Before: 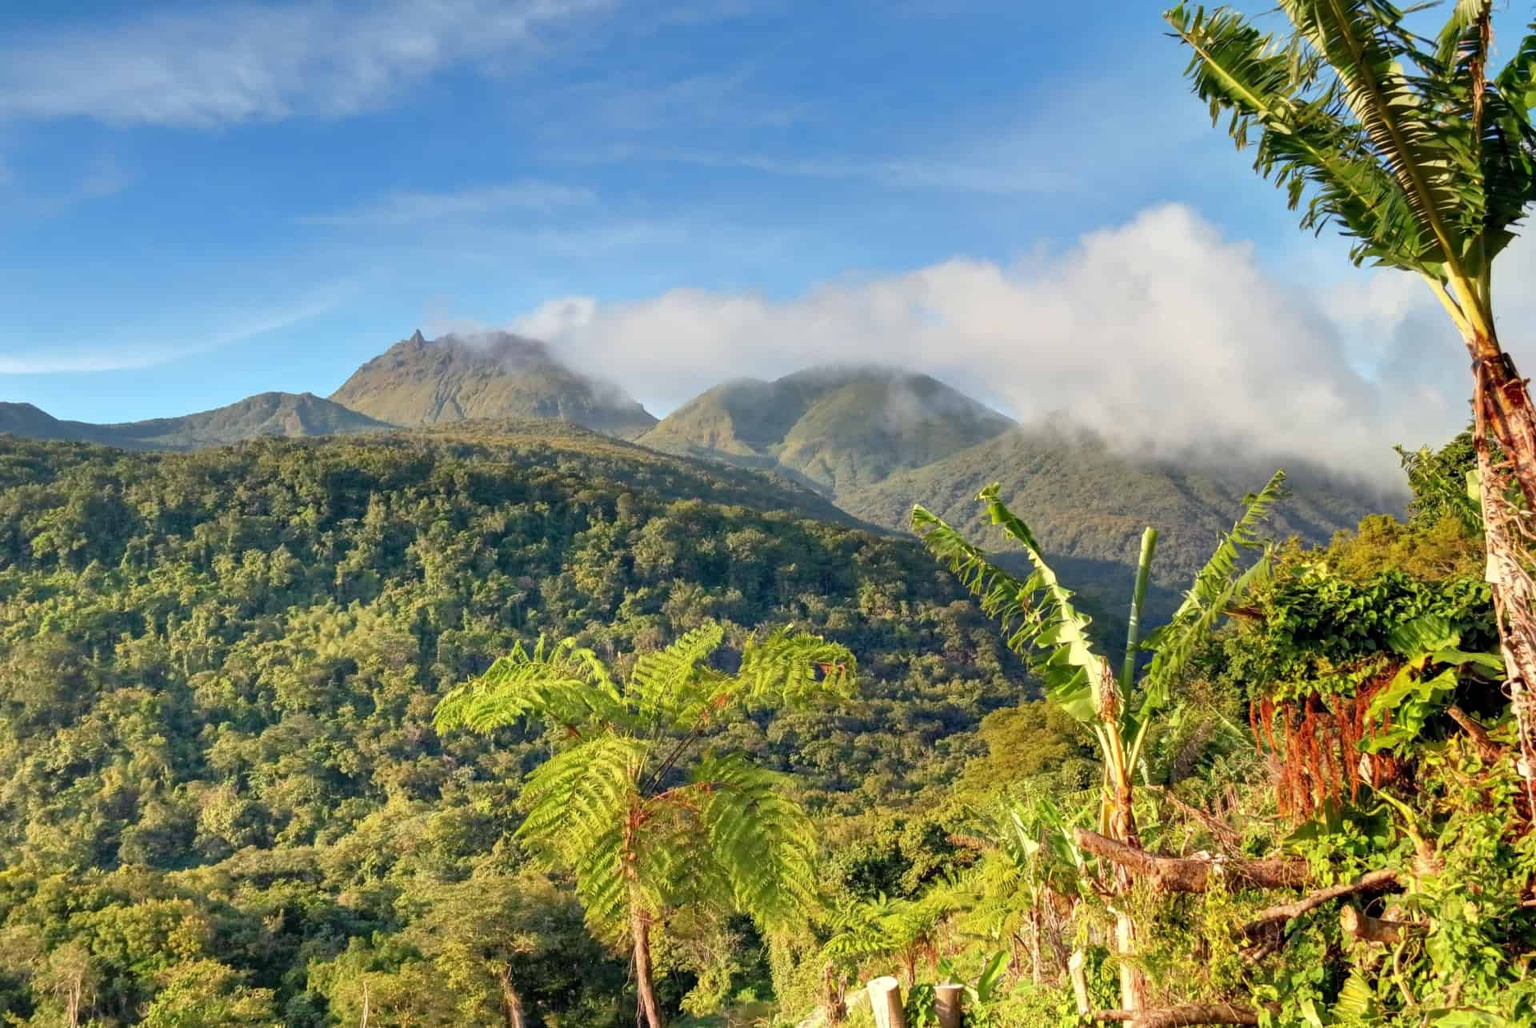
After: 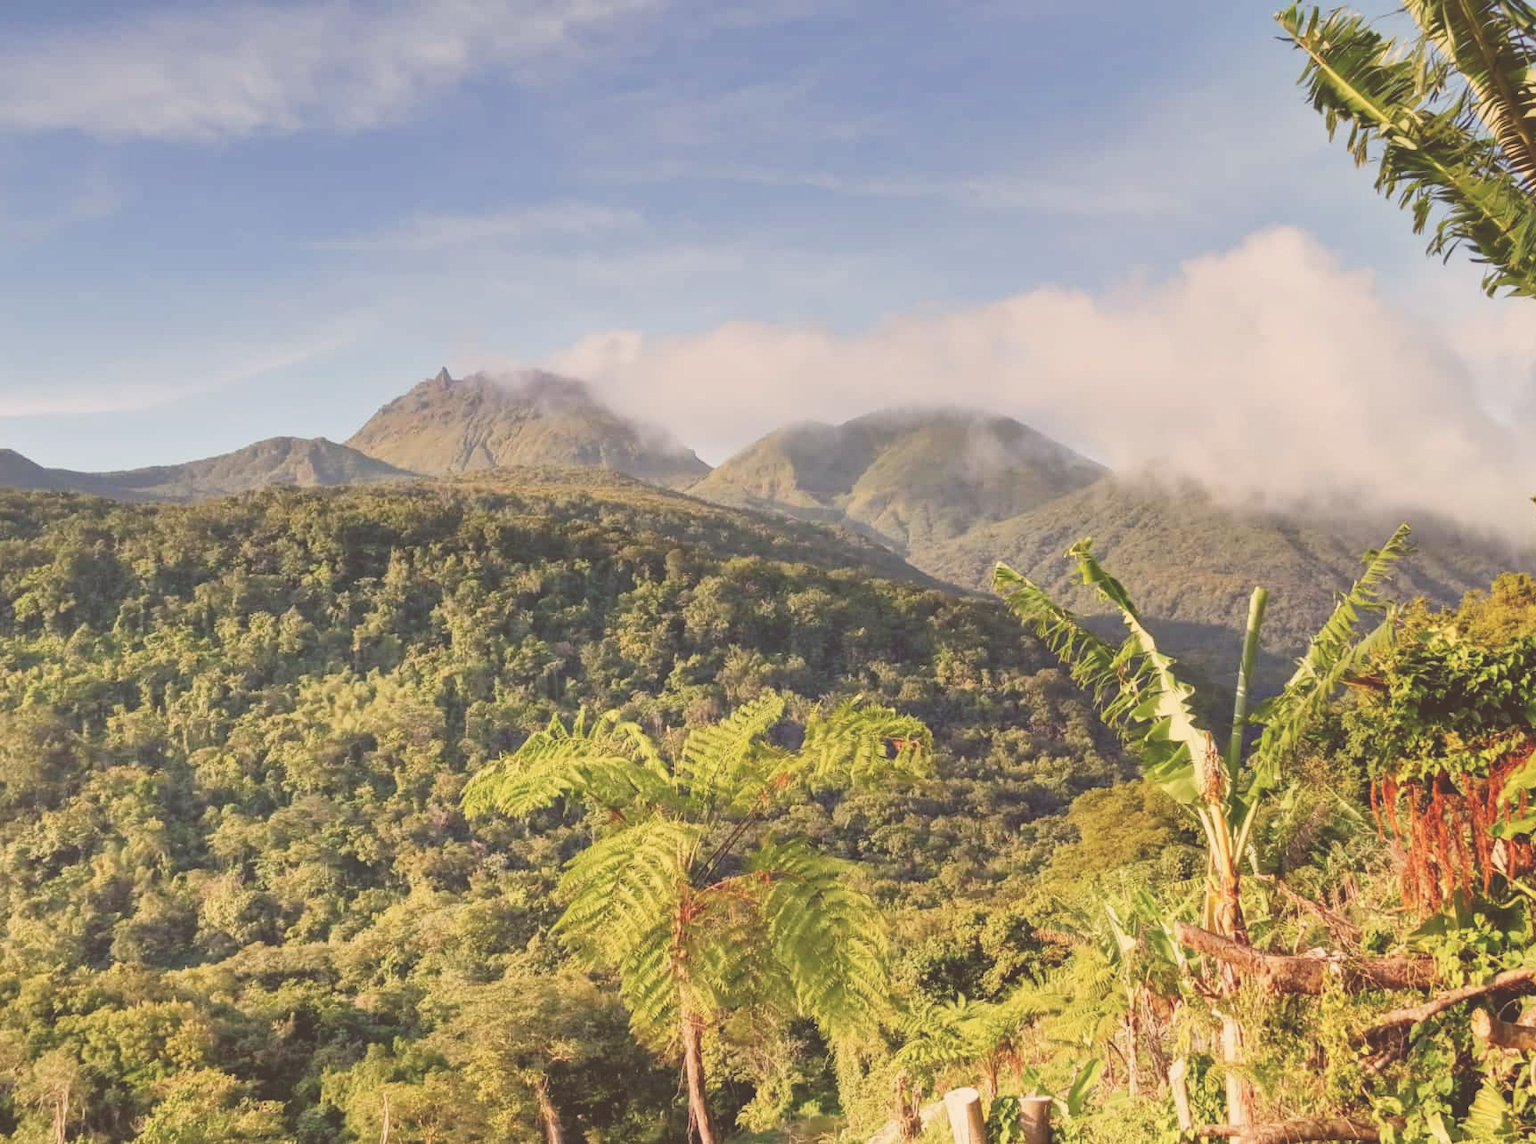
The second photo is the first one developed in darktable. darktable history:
exposure: black level correction -0.042, exposure 0.064 EV, compensate exposure bias true, compensate highlight preservation false
crop and rotate: left 1.268%, right 8.927%
color correction: highlights a* 6.62, highlights b* 8.37, shadows a* 6.47, shadows b* 7.24, saturation 0.881
tone curve: curves: ch0 [(0, 0) (0.091, 0.066) (0.184, 0.16) (0.491, 0.519) (0.748, 0.765) (1, 0.919)]; ch1 [(0, 0) (0.179, 0.173) (0.322, 0.32) (0.424, 0.424) (0.502, 0.5) (0.56, 0.575) (0.631, 0.675) (0.777, 0.806) (1, 1)]; ch2 [(0, 0) (0.434, 0.447) (0.497, 0.498) (0.539, 0.566) (0.676, 0.691) (1, 1)], preserve colors none
